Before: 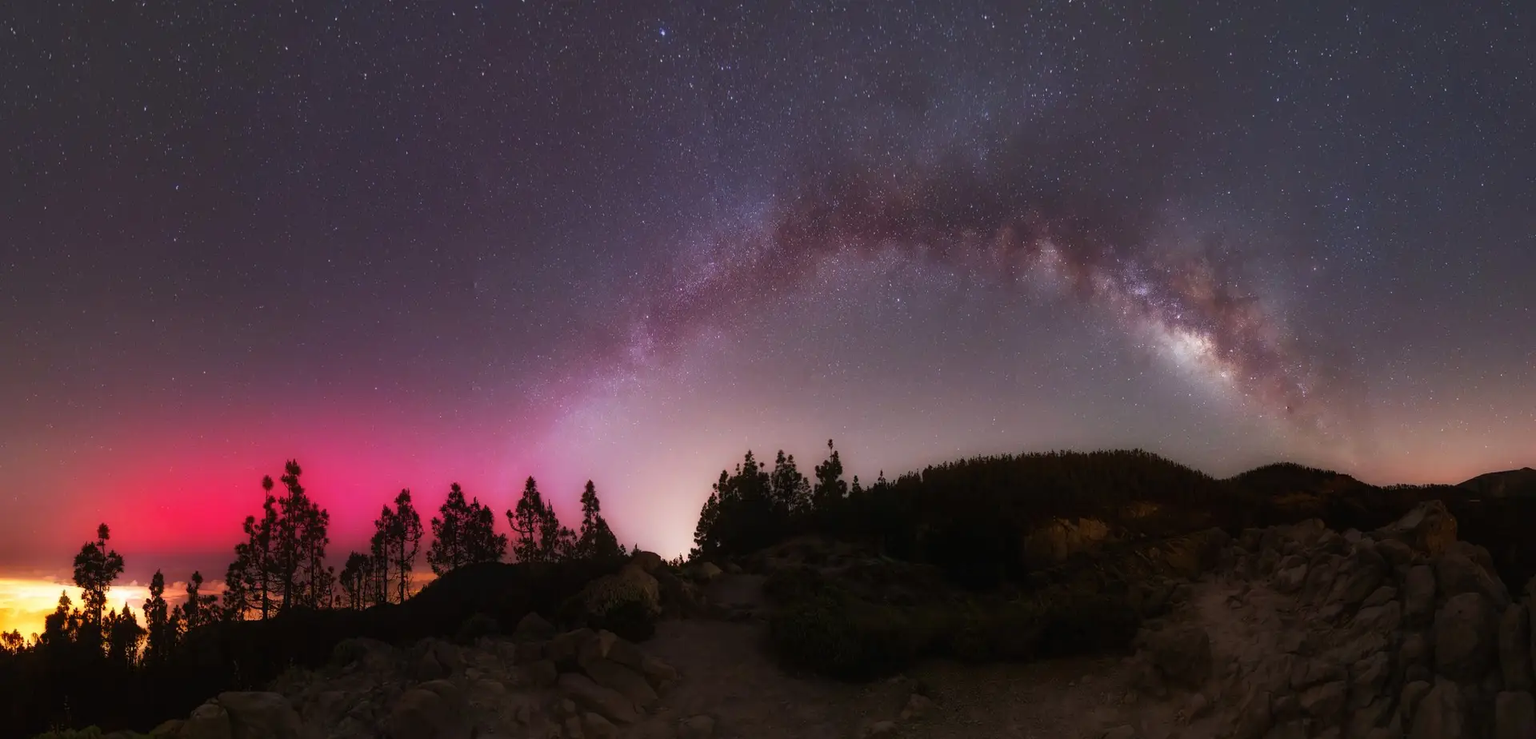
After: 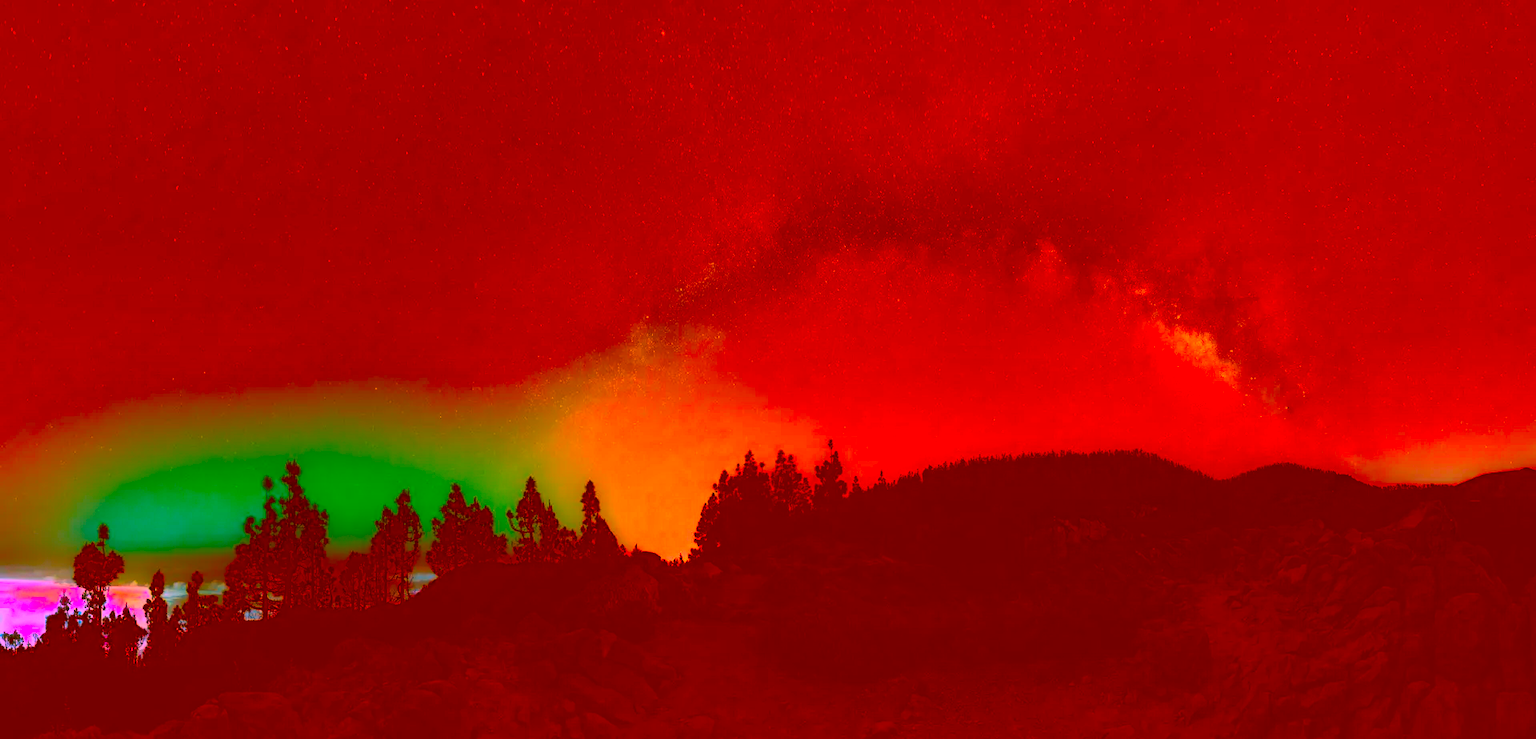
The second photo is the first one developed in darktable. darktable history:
color correction: highlights a* -38.95, highlights b* -39.82, shadows a* -39.93, shadows b* -39.64, saturation -2.99
